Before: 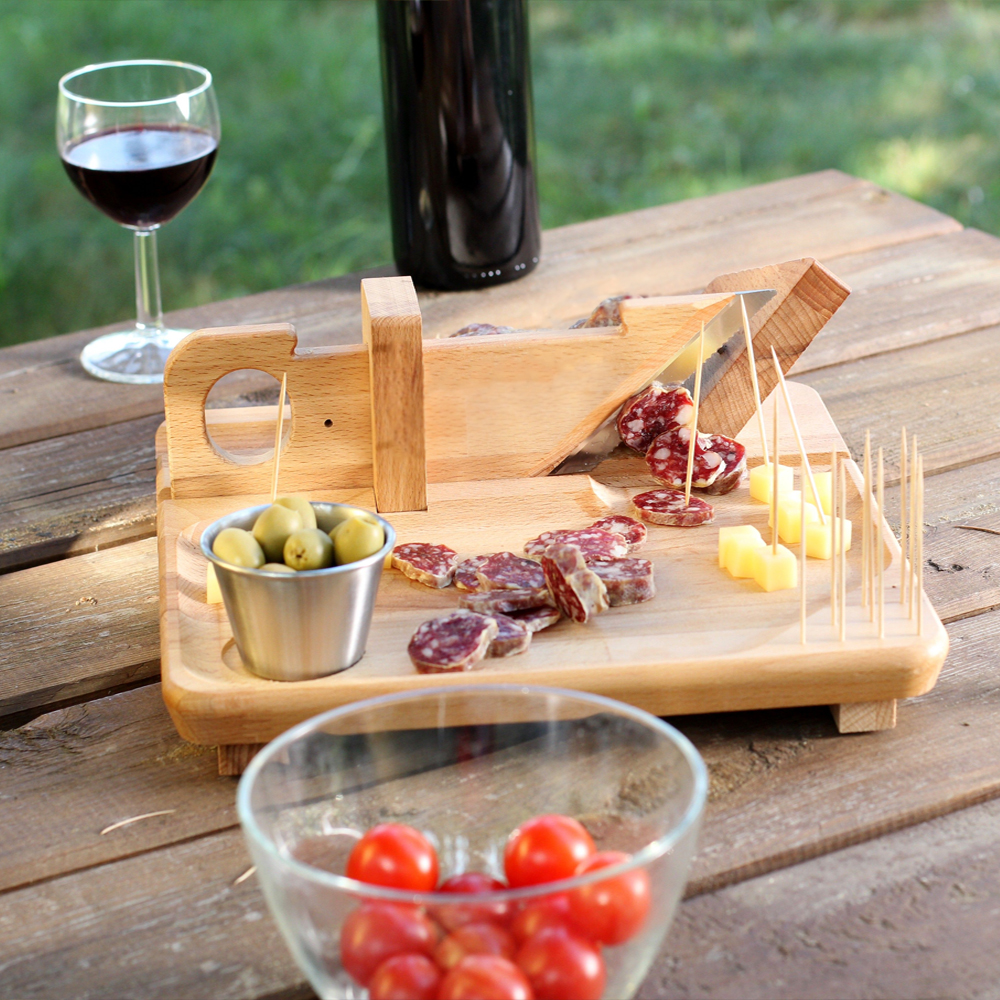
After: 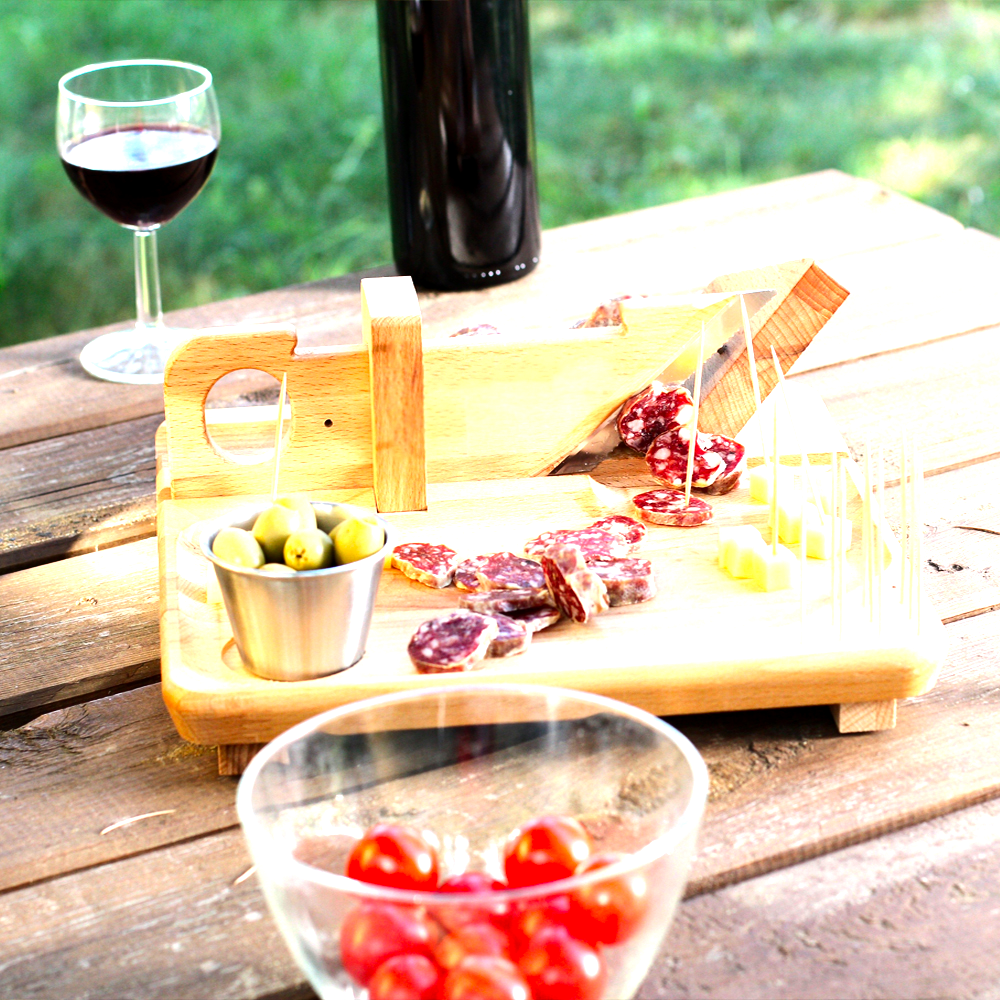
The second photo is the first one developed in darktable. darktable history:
exposure: black level correction 0.001, exposure 0.5 EV, compensate exposure bias true, compensate highlight preservation false
tone equalizer: -8 EV -0.75 EV, -7 EV -0.7 EV, -6 EV -0.6 EV, -5 EV -0.4 EV, -3 EV 0.4 EV, -2 EV 0.6 EV, -1 EV 0.7 EV, +0 EV 0.75 EV, edges refinement/feathering 500, mask exposure compensation -1.57 EV, preserve details no
